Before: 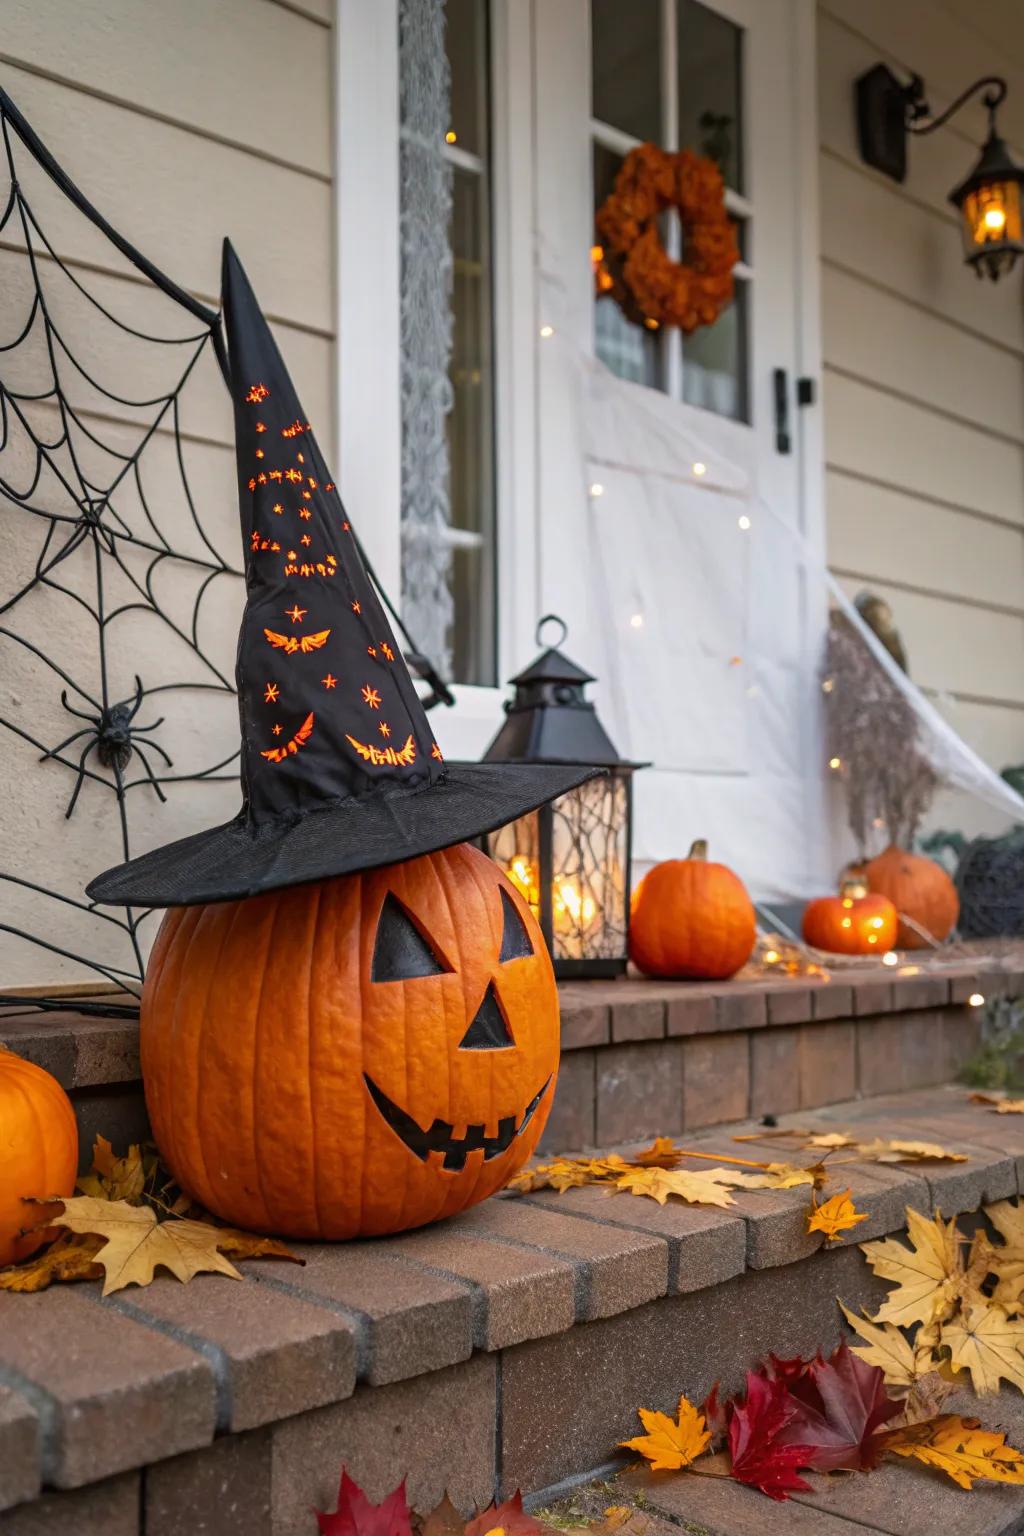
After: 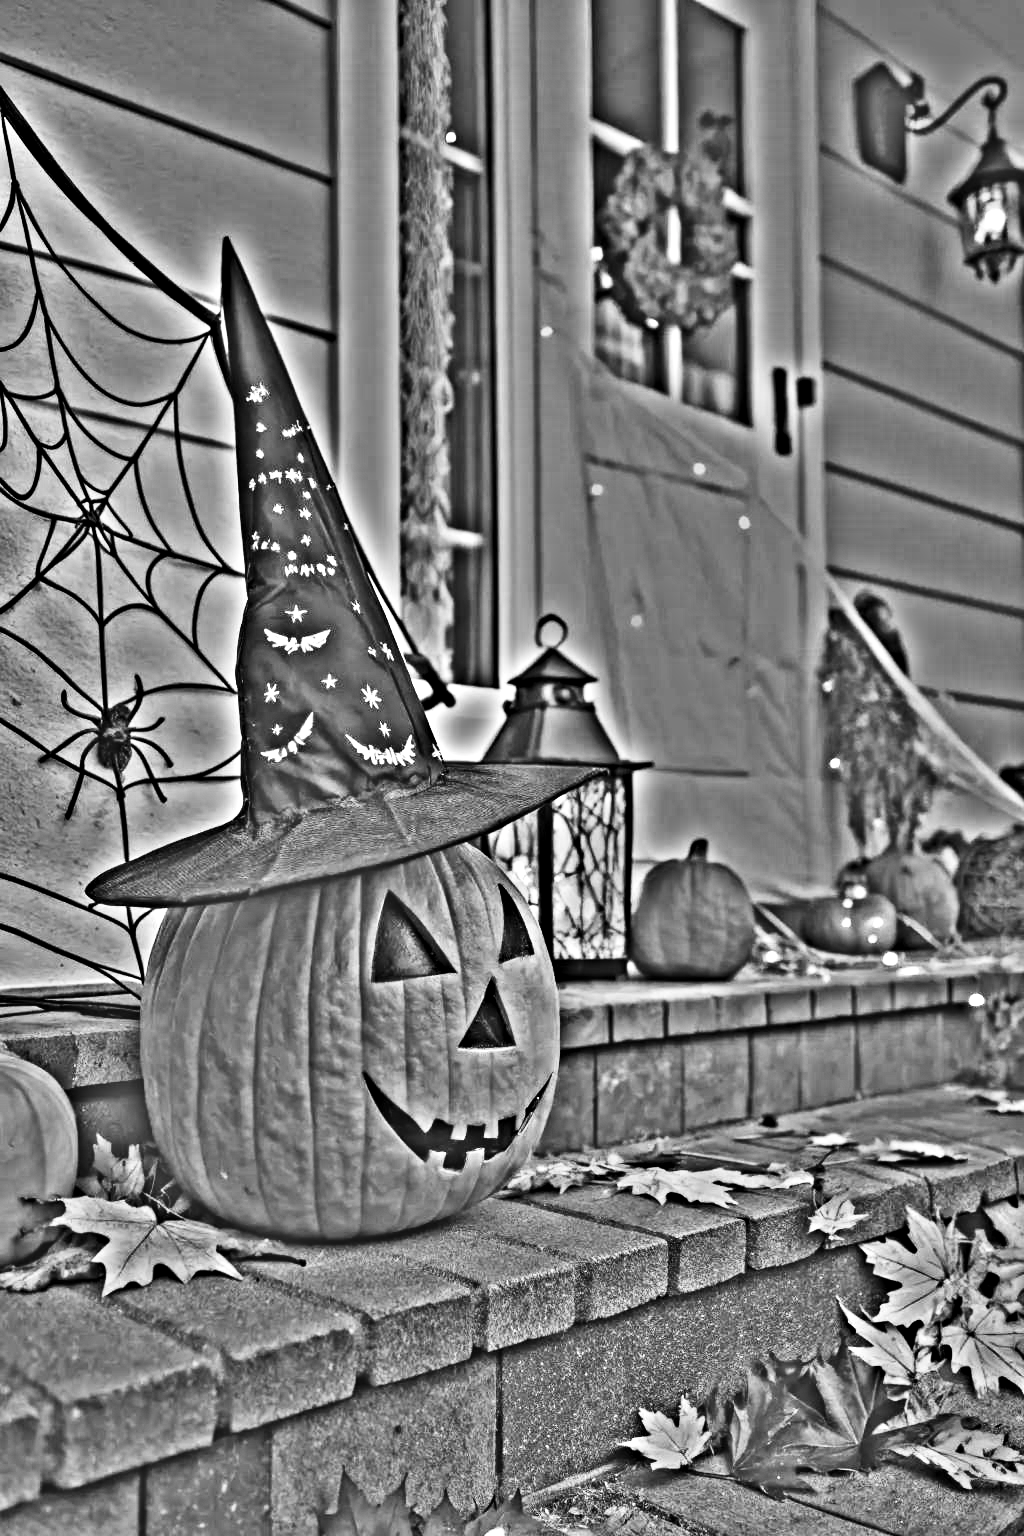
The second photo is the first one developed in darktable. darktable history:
contrast brightness saturation: contrast 0.28
highpass: sharpness 49.79%, contrast boost 49.79%
color balance rgb: linear chroma grading › global chroma 1.5%, linear chroma grading › mid-tones -1%, perceptual saturation grading › global saturation -3%, perceptual saturation grading › shadows -2%
